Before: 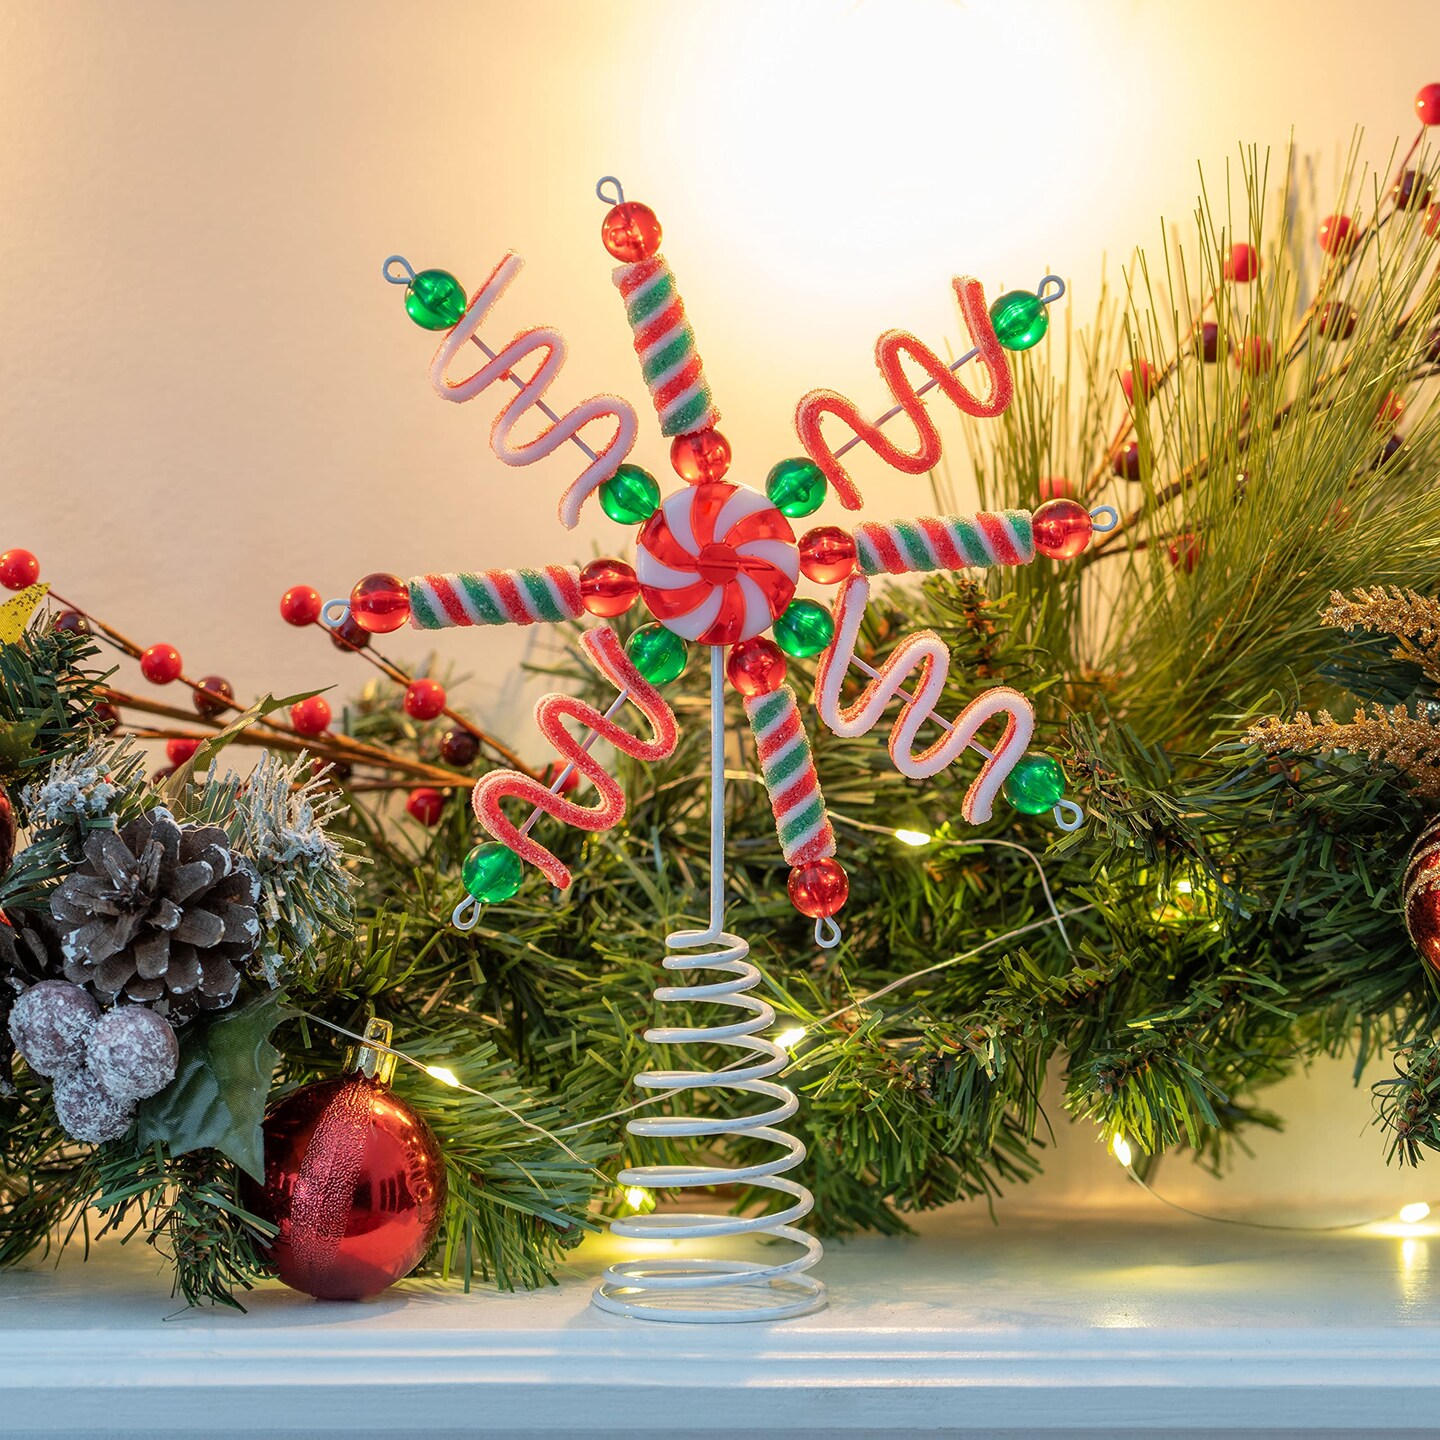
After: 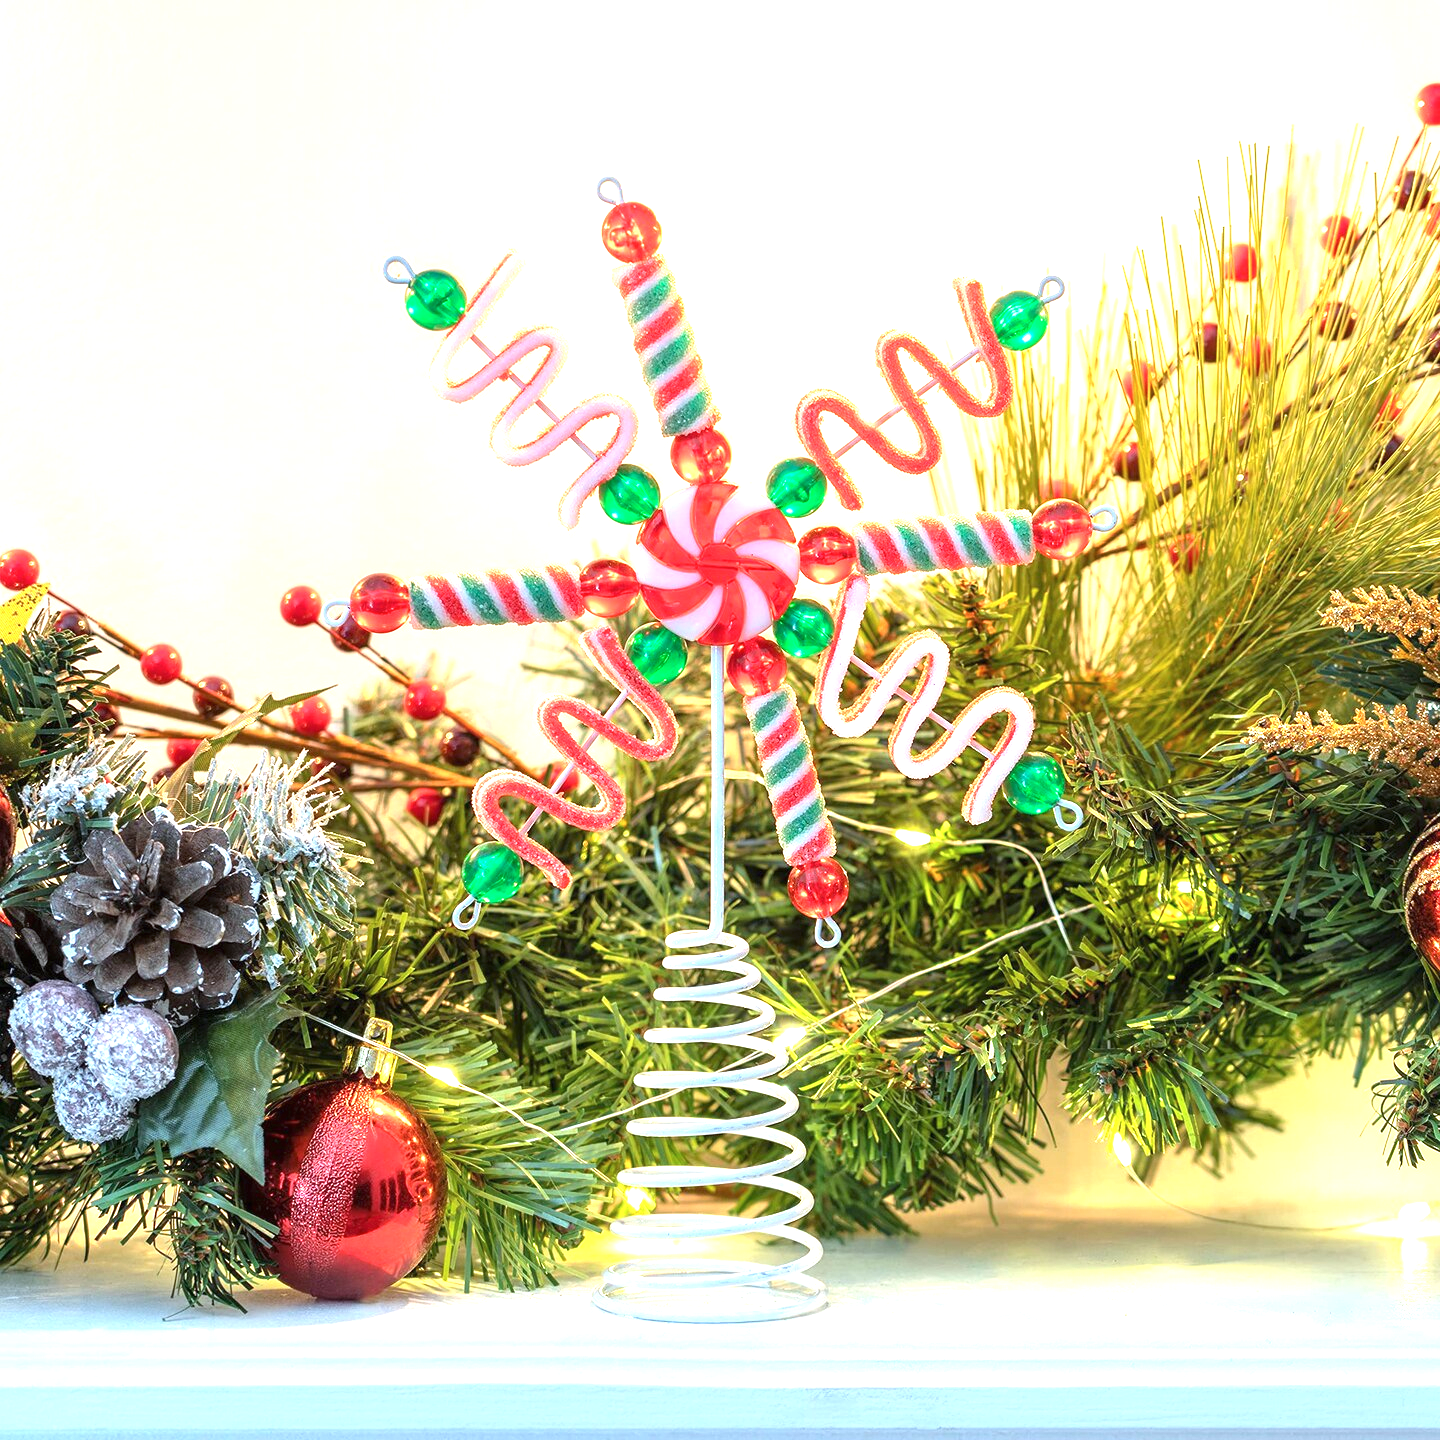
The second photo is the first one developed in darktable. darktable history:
color calibration: x 0.355, y 0.367, temperature 4700.38 K
exposure: black level correction 0, exposure 1.379 EV, compensate exposure bias true, compensate highlight preservation false
